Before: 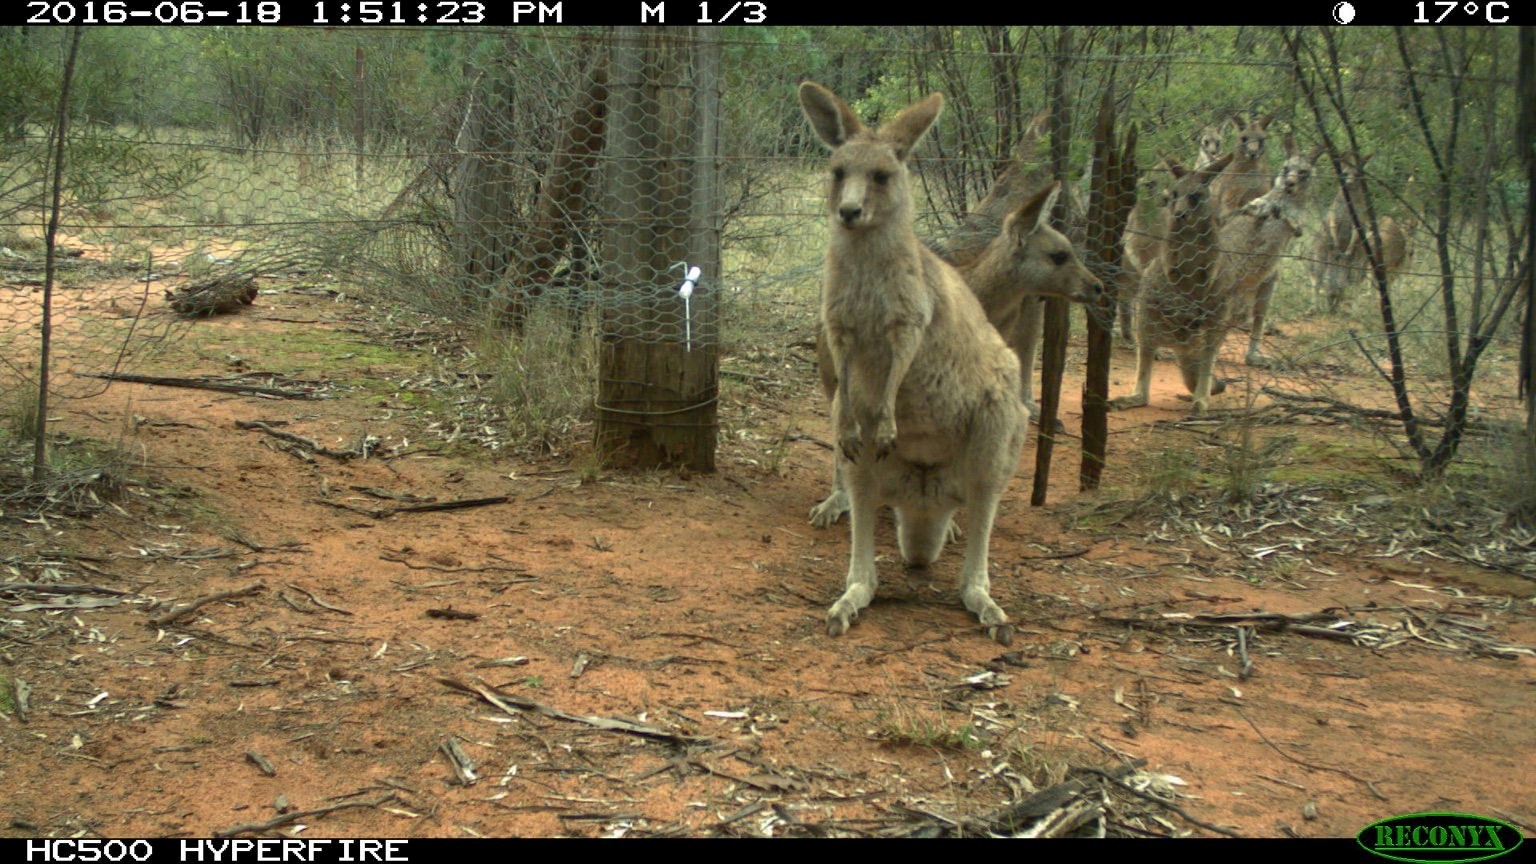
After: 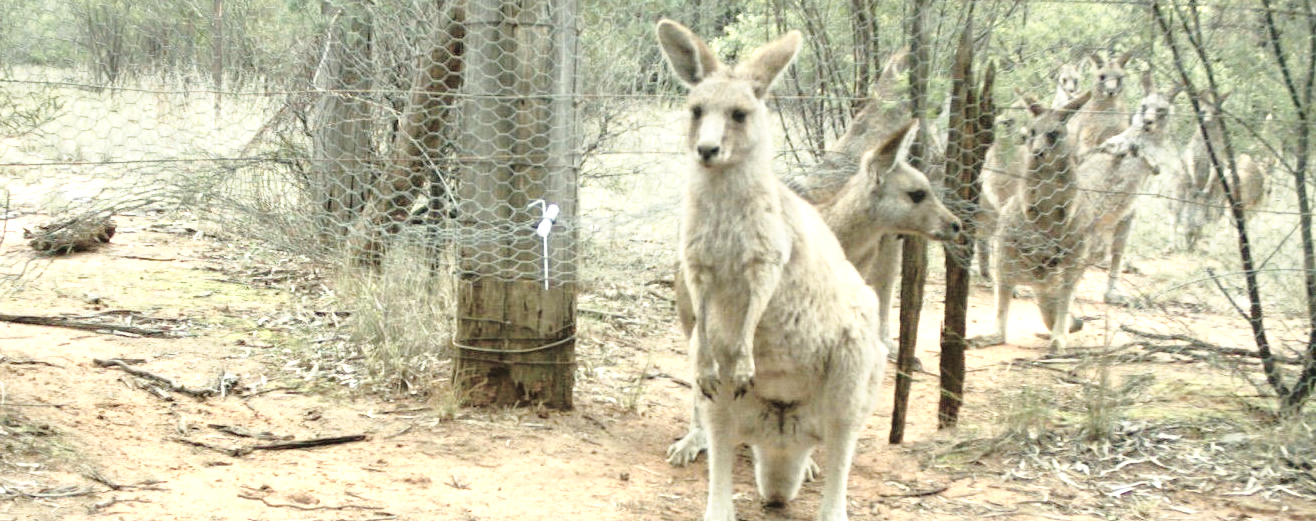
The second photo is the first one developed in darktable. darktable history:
exposure: black level correction 0, exposure 1.103 EV, compensate highlight preservation false
crop and rotate: left 9.308%, top 7.339%, right 4.97%, bottom 32.35%
base curve: curves: ch0 [(0, 0) (0.028, 0.03) (0.121, 0.232) (0.46, 0.748) (0.859, 0.968) (1, 1)], preserve colors none
color zones: curves: ch0 [(0, 0.6) (0.129, 0.585) (0.193, 0.596) (0.429, 0.5) (0.571, 0.5) (0.714, 0.5) (0.857, 0.5) (1, 0.6)]; ch1 [(0, 0.453) (0.112, 0.245) (0.213, 0.252) (0.429, 0.233) (0.571, 0.231) (0.683, 0.242) (0.857, 0.296) (1, 0.453)]
shadows and highlights: shadows -20.47, white point adjustment -2.1, highlights -35.14
contrast brightness saturation: contrast 0.04, saturation 0.163
tone equalizer: on, module defaults
